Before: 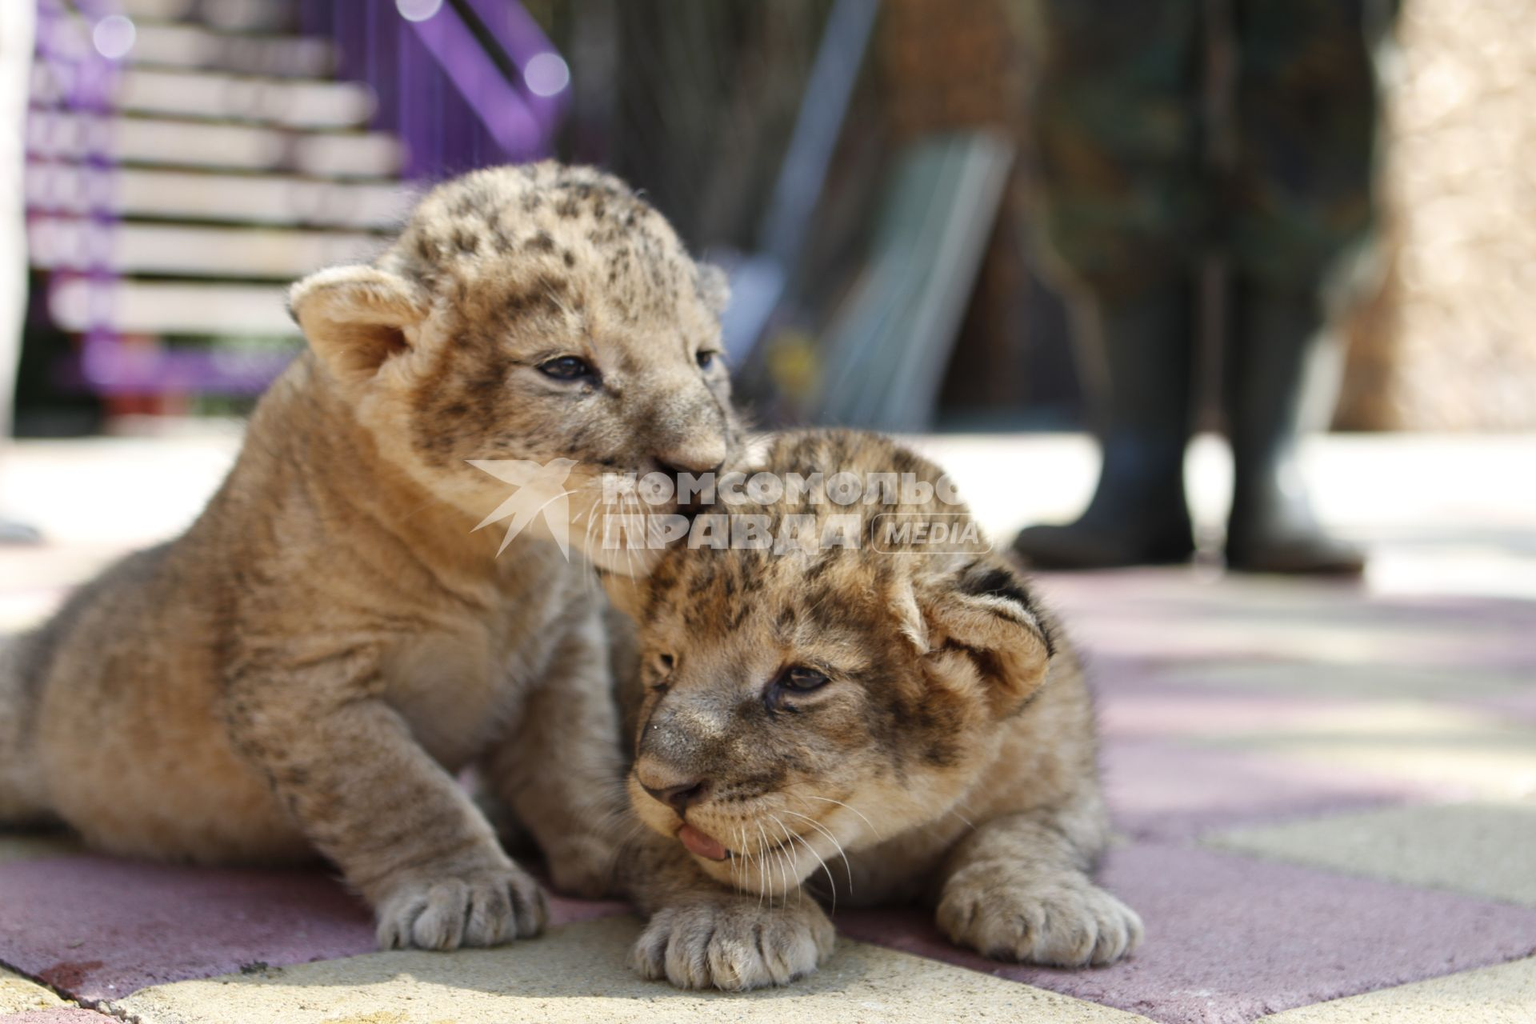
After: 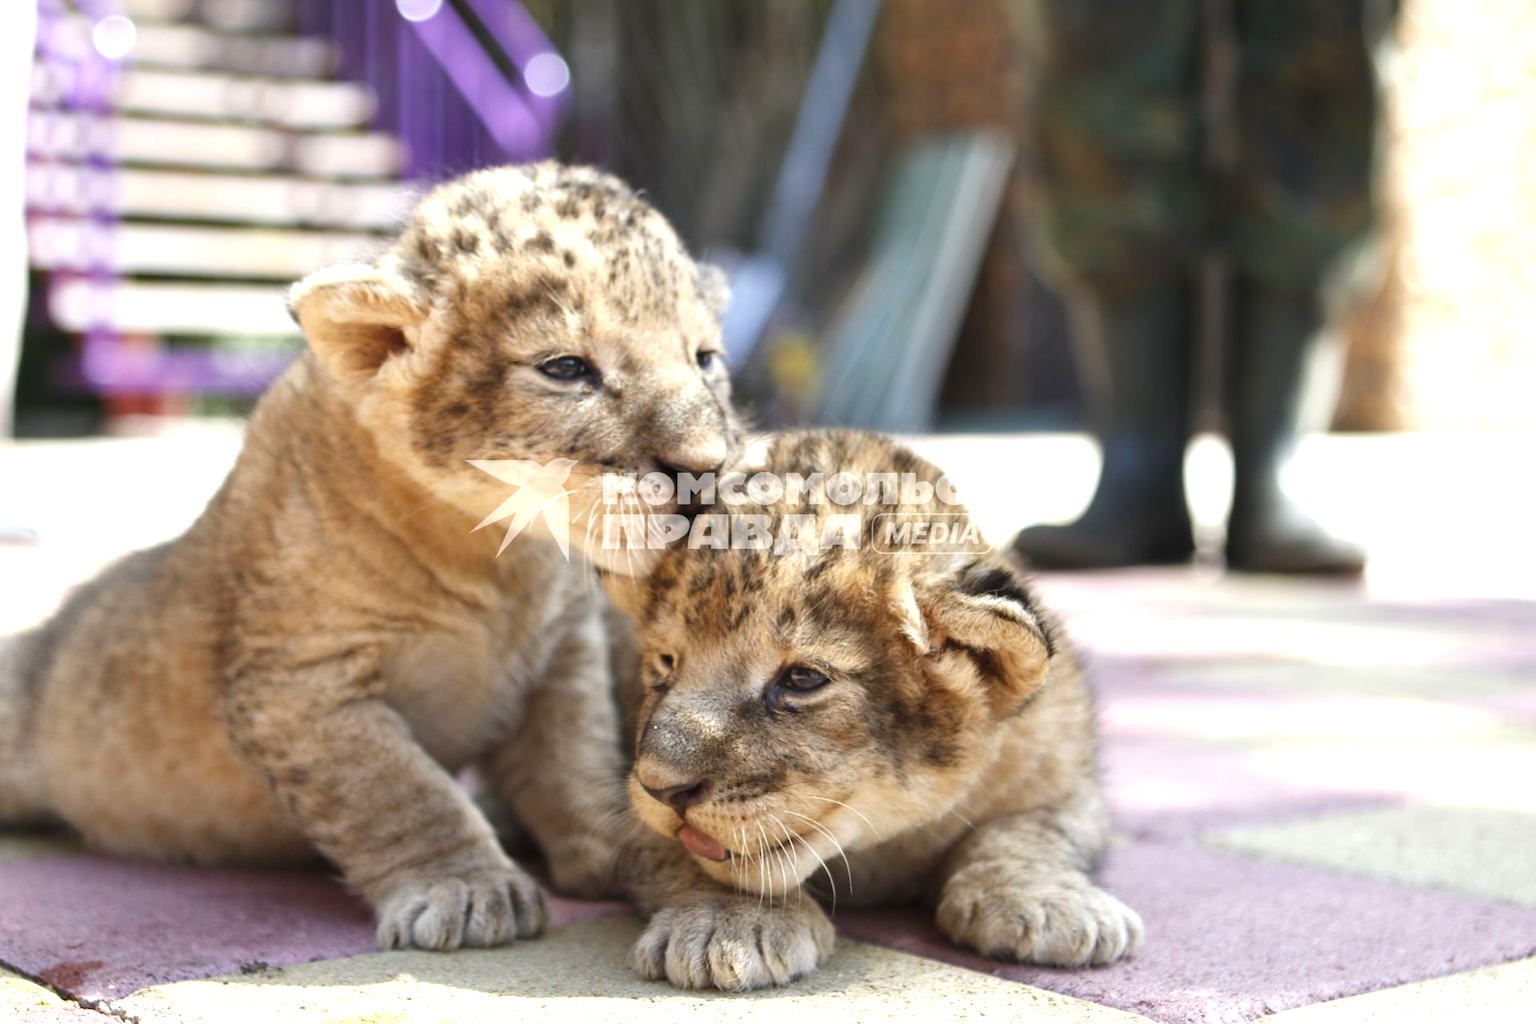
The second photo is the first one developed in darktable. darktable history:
exposure: exposure 0.761 EV, compensate exposure bias true, compensate highlight preservation false
